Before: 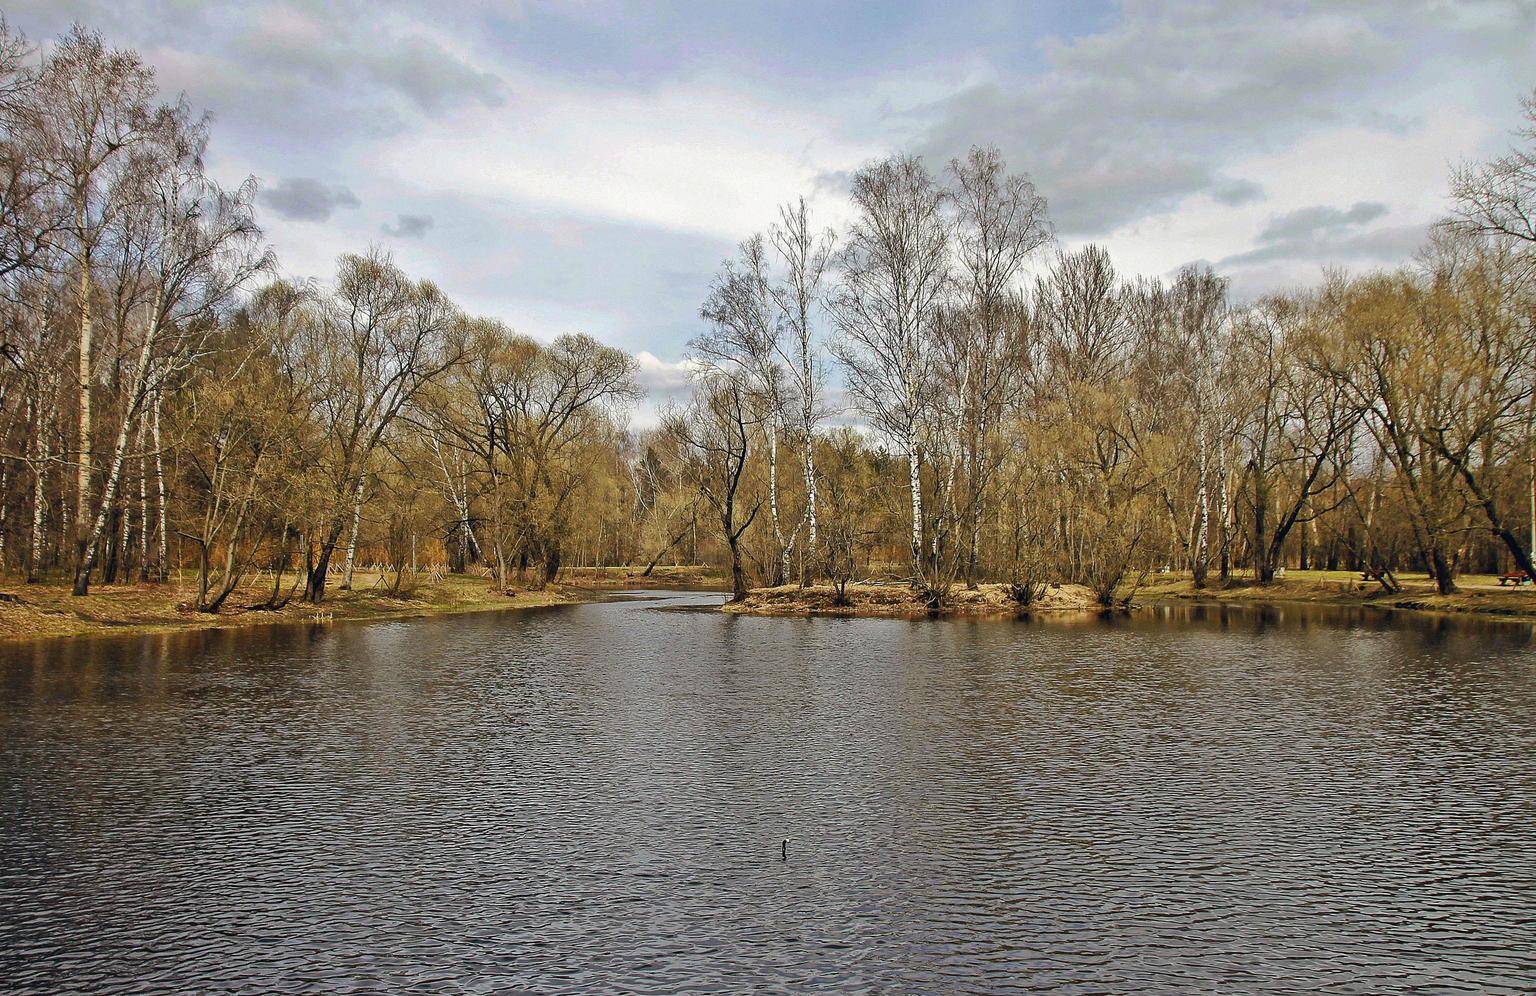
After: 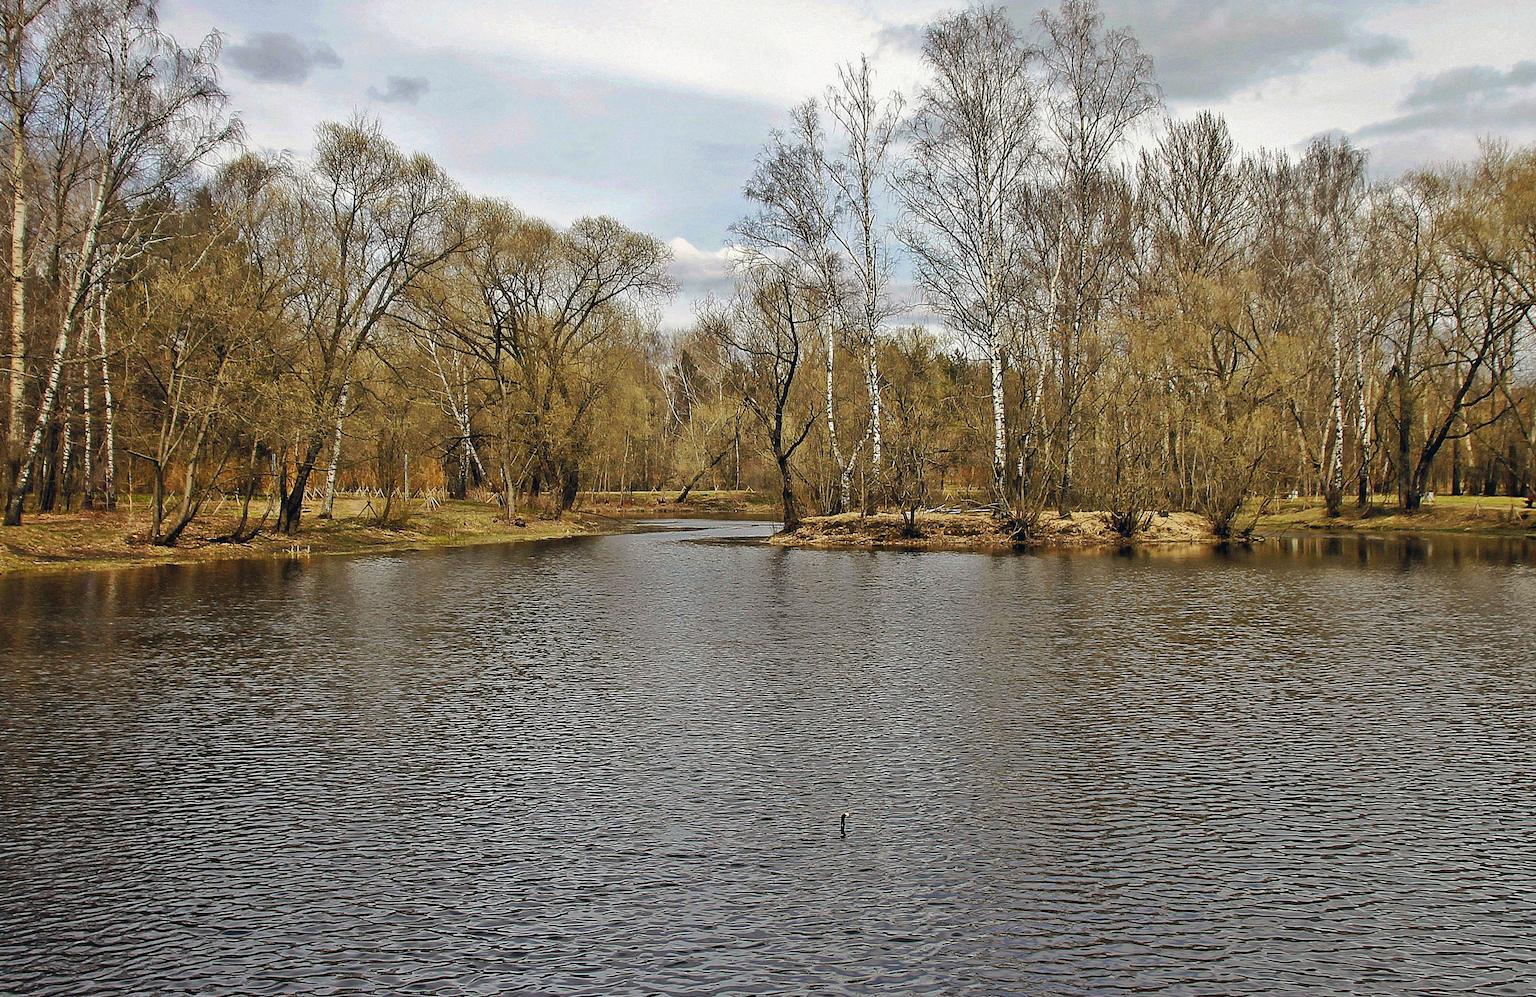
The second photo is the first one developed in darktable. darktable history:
crop and rotate: left 4.569%, top 15.144%, right 10.674%
